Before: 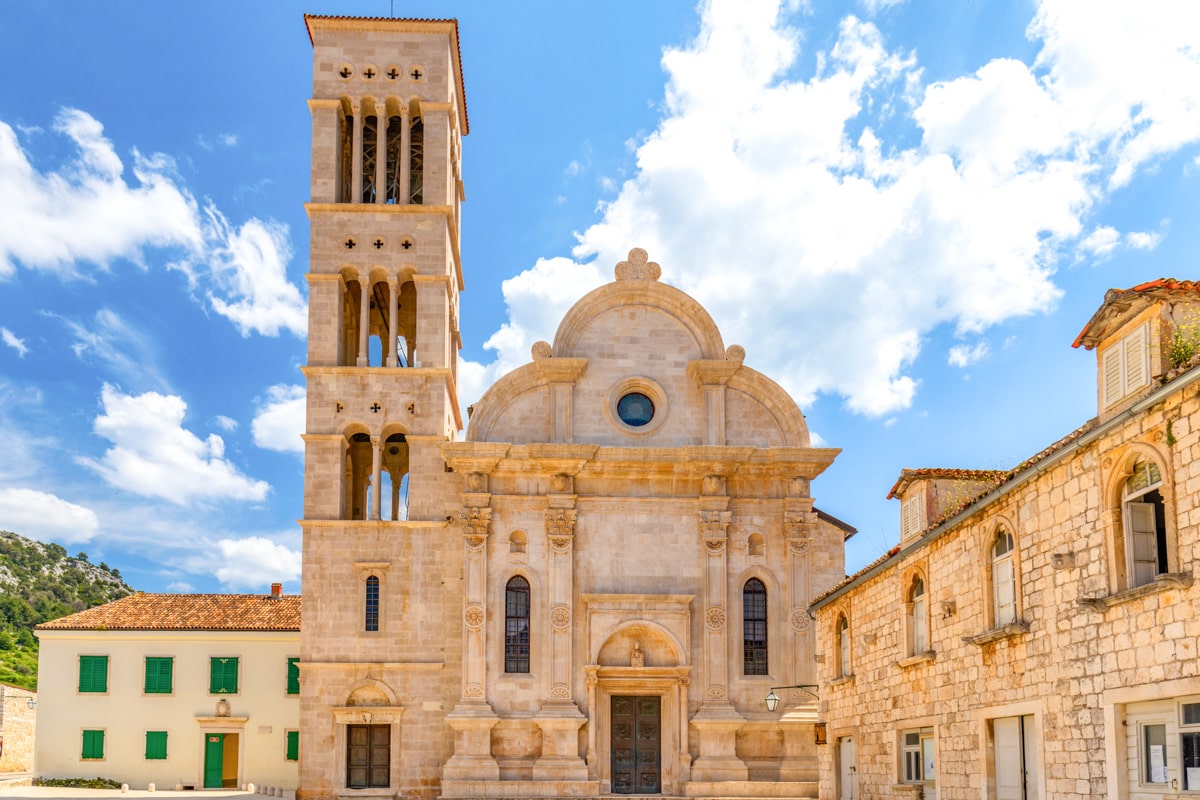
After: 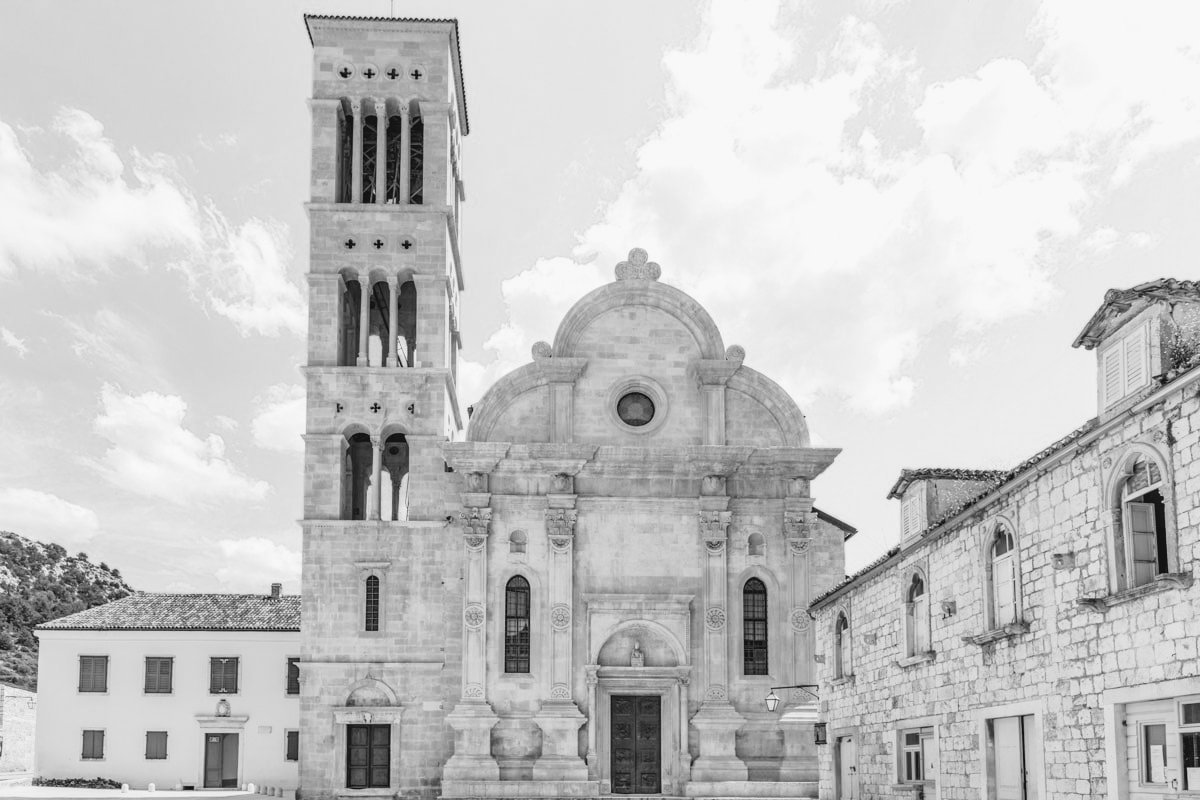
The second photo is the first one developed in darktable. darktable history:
tone curve: curves: ch0 [(0, 0) (0.003, 0.059) (0.011, 0.059) (0.025, 0.057) (0.044, 0.055) (0.069, 0.057) (0.1, 0.083) (0.136, 0.128) (0.177, 0.185) (0.224, 0.242) (0.277, 0.308) (0.335, 0.383) (0.399, 0.468) (0.468, 0.547) (0.543, 0.632) (0.623, 0.71) (0.709, 0.801) (0.801, 0.859) (0.898, 0.922) (1, 1)], preserve colors none
color look up table: target L [88.82, 89.88, 88.82, 70.73, 67.49, 48.84, 63.6, 40.45, 43.46, 18.94, 23.22, 200.55, 80.24, 70.35, 57.48, 60.17, 65.49, 54.37, 41.14, 34.03, 31.74, 27.98, 19.87, 9.594, 88.47, 90.94, 77.34, 64.99, 71.1, 78.07, 88.82, 88.82, 85.63, 47.64, 50.17, 60.56, 32.32, 17.06, 25.32, 8.248, 95.84, 95.14, 90.94, 88.12, 68.87, 57.87, 38.24, 39.9, 15.79], target a [-0.001, 0, -0.001, 0, 0.001, 0, 0, 0.001, 0.001, 0, 0, 0, -0.003, 0, 0, -0.001, 0.001, 0, 0, 0, 0.001, 0 ×4, -0.001, -0.002, 0.001, 0, -0.002, -0.001, -0.001, 0, 0, 0.001, 0, 0.001, 0, 0, 0, -0.001, -0.002, -0.001, -0.001, 0, 0, 0, 0.001, 0], target b [0.001, 0, 0.001, 0.002, -0.005, -0.003, 0.002, -0.003, -0.003, 0, -0.003, 0, 0.023, 0.002, 0.002, 0.02, -0.004, 0.002, 0.002, -0.003, -0.003, 0.001, -0.002, -0.002, 0, 0.001, 0.023, -0.004, 0.002, 0.023, 0.001, 0.001, 0.001, 0.002, -0.003, 0.002, -0.003, 0, -0.002, 0.004, 0.001, 0.023, 0.001, 0.022, 0.002, 0.002, 0.001, -0.003, -0.002], num patches 49
